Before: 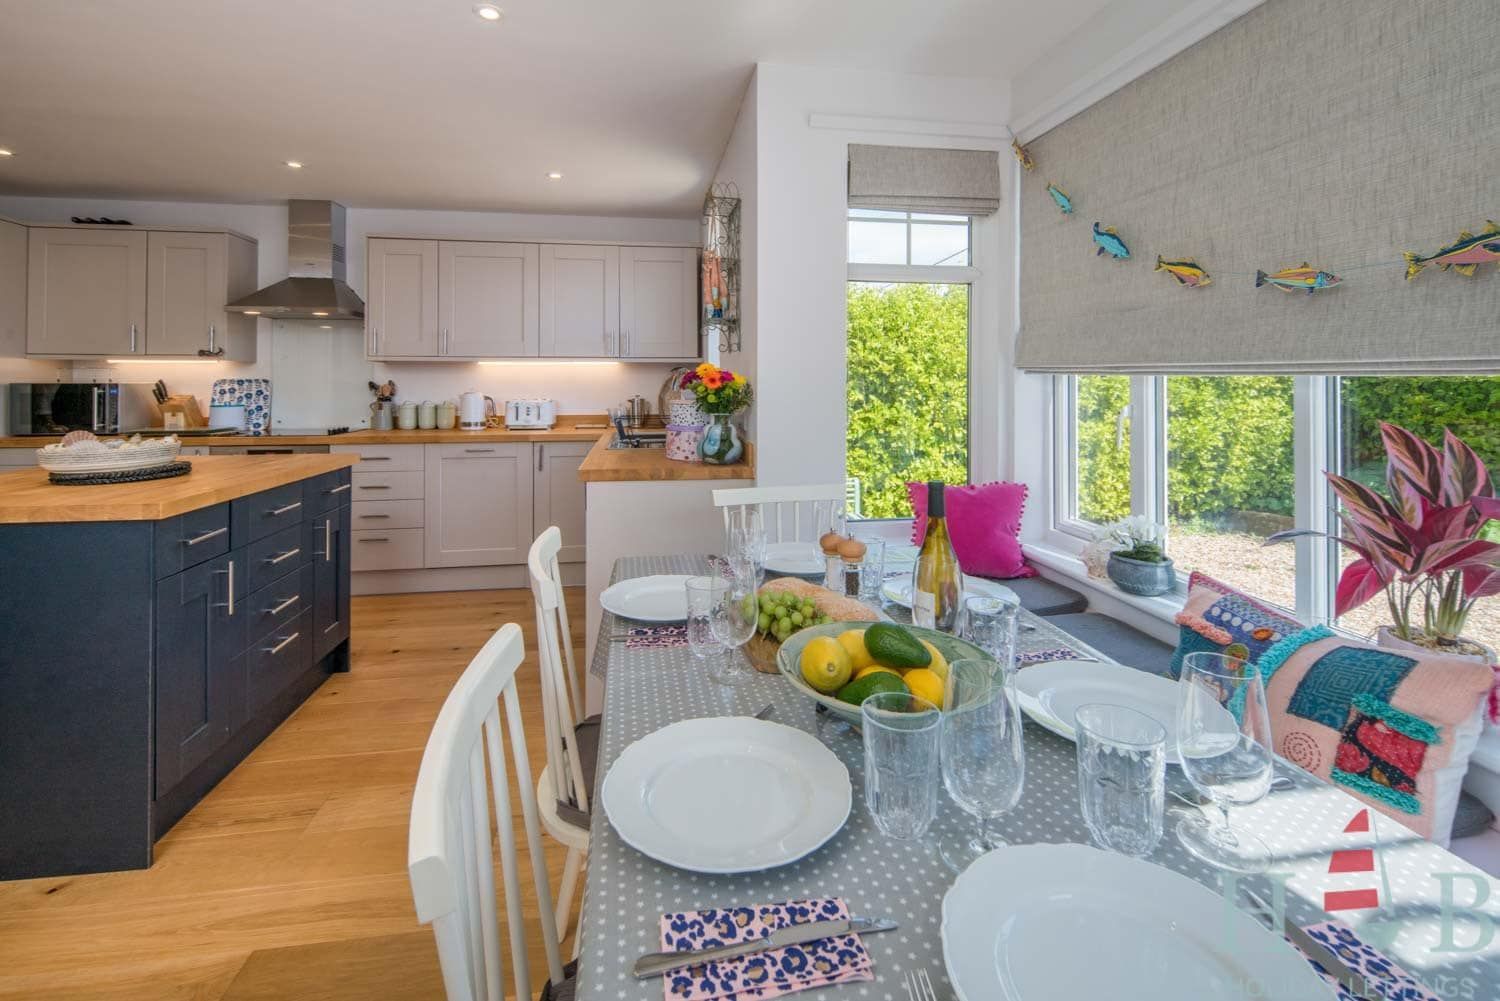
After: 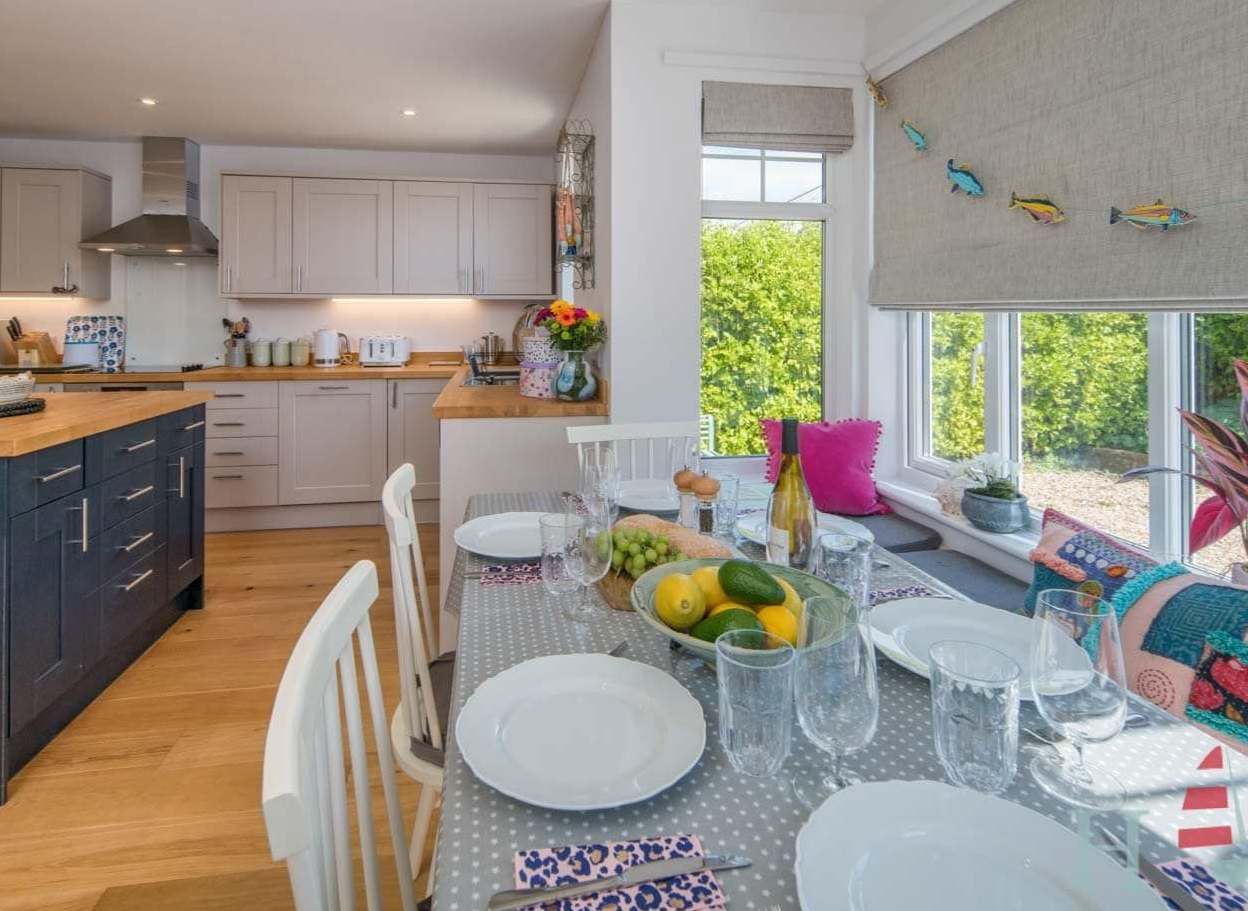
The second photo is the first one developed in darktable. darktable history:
crop: left 9.777%, top 6.296%, right 7.019%, bottom 2.629%
shadows and highlights: shadows 20.67, highlights -20.87, shadows color adjustment 98.01%, highlights color adjustment 59.22%, soften with gaussian
